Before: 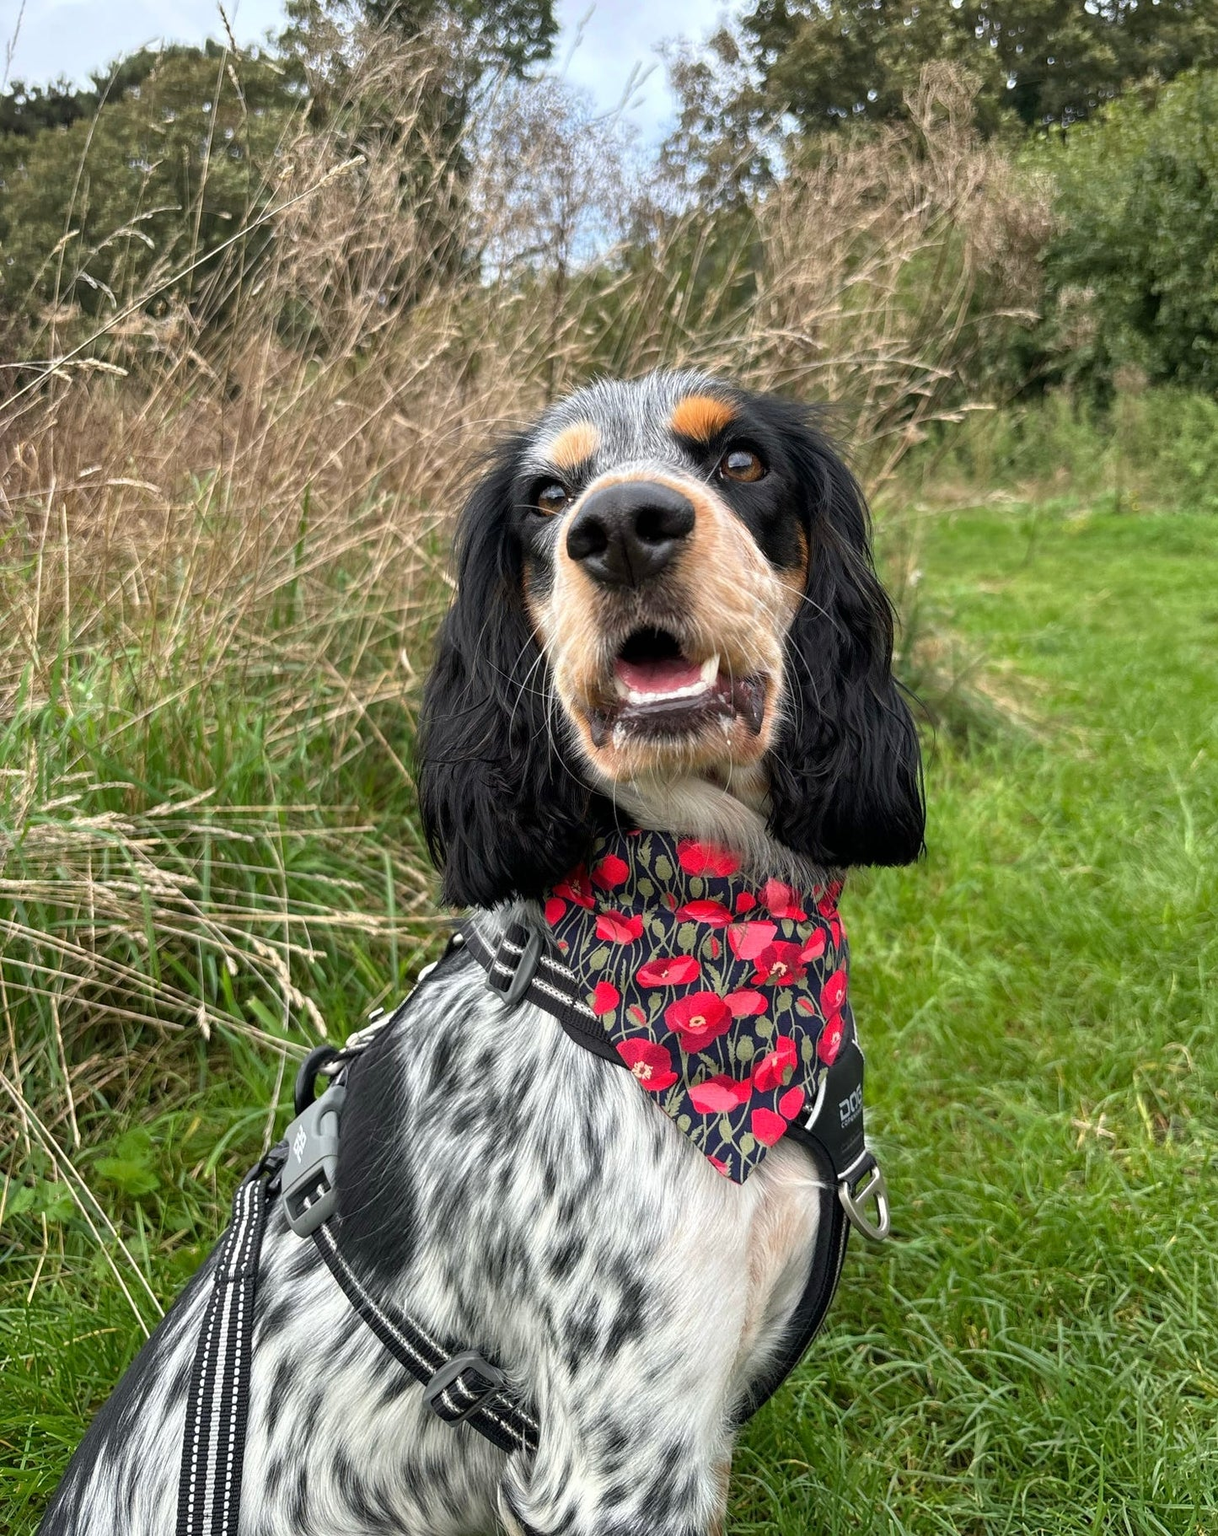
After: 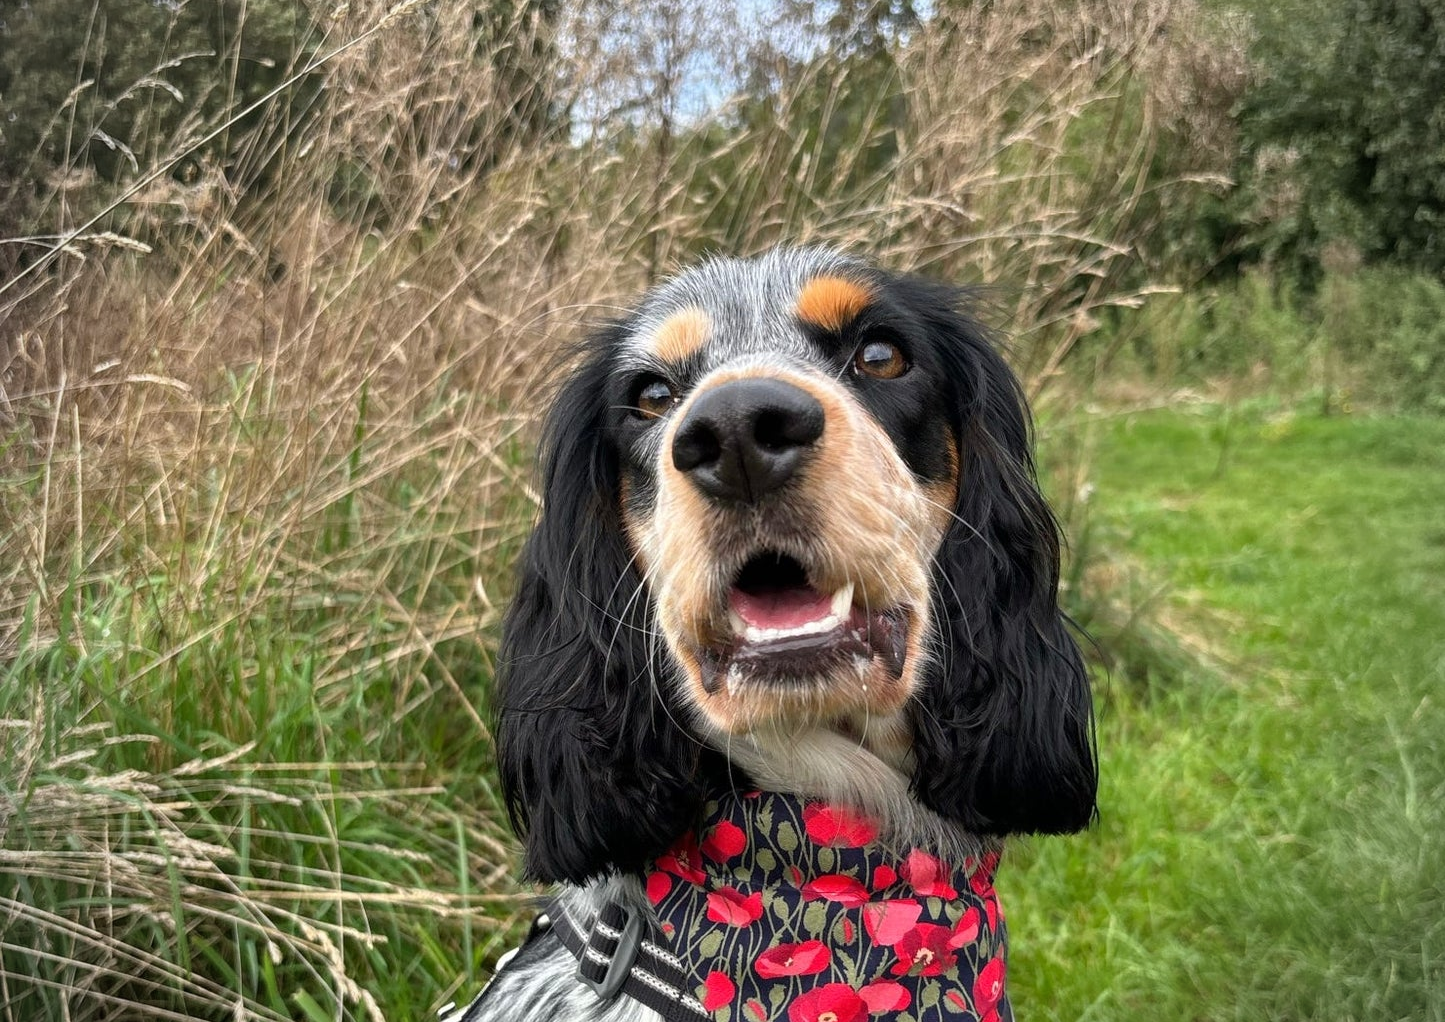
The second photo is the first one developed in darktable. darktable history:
crop and rotate: top 10.605%, bottom 33.274%
vignetting: on, module defaults
